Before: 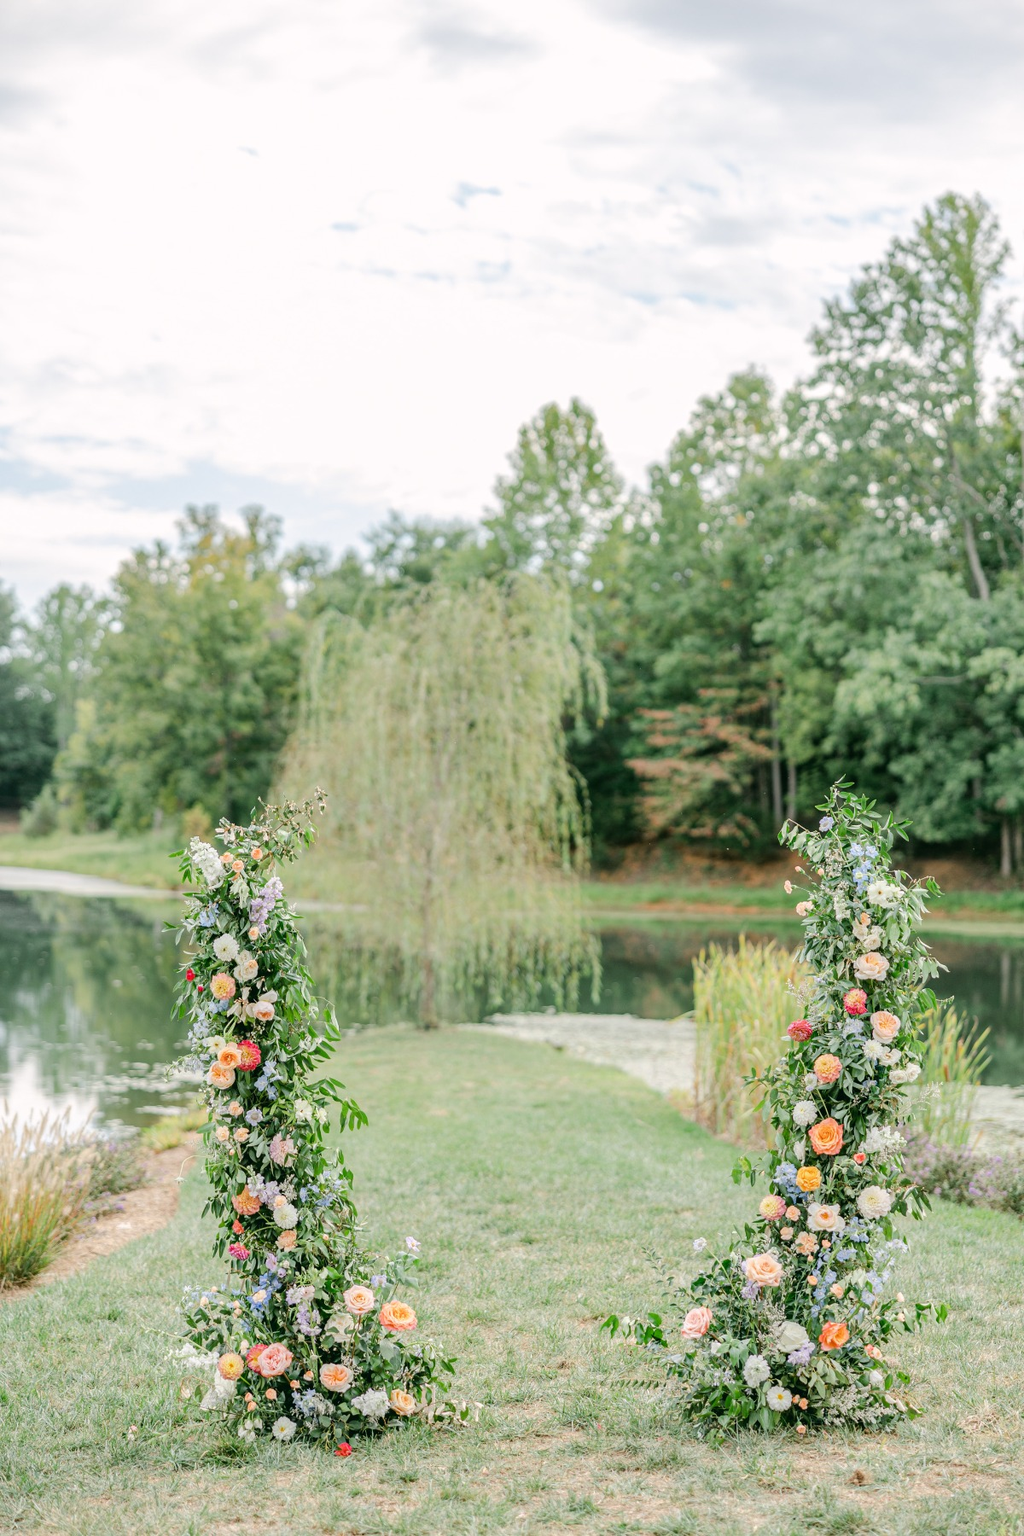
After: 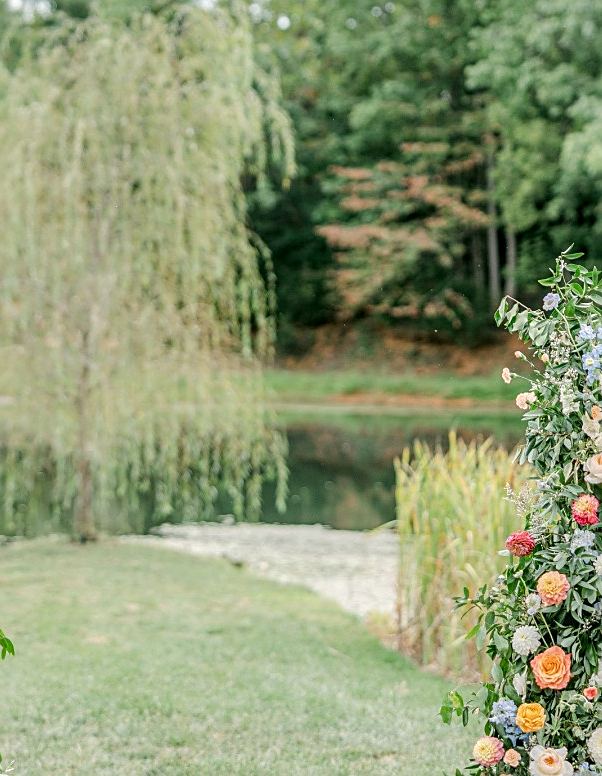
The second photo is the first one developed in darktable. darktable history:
sharpen: on, module defaults
local contrast: on, module defaults
crop: left 34.788%, top 36.907%, right 15.013%, bottom 19.959%
